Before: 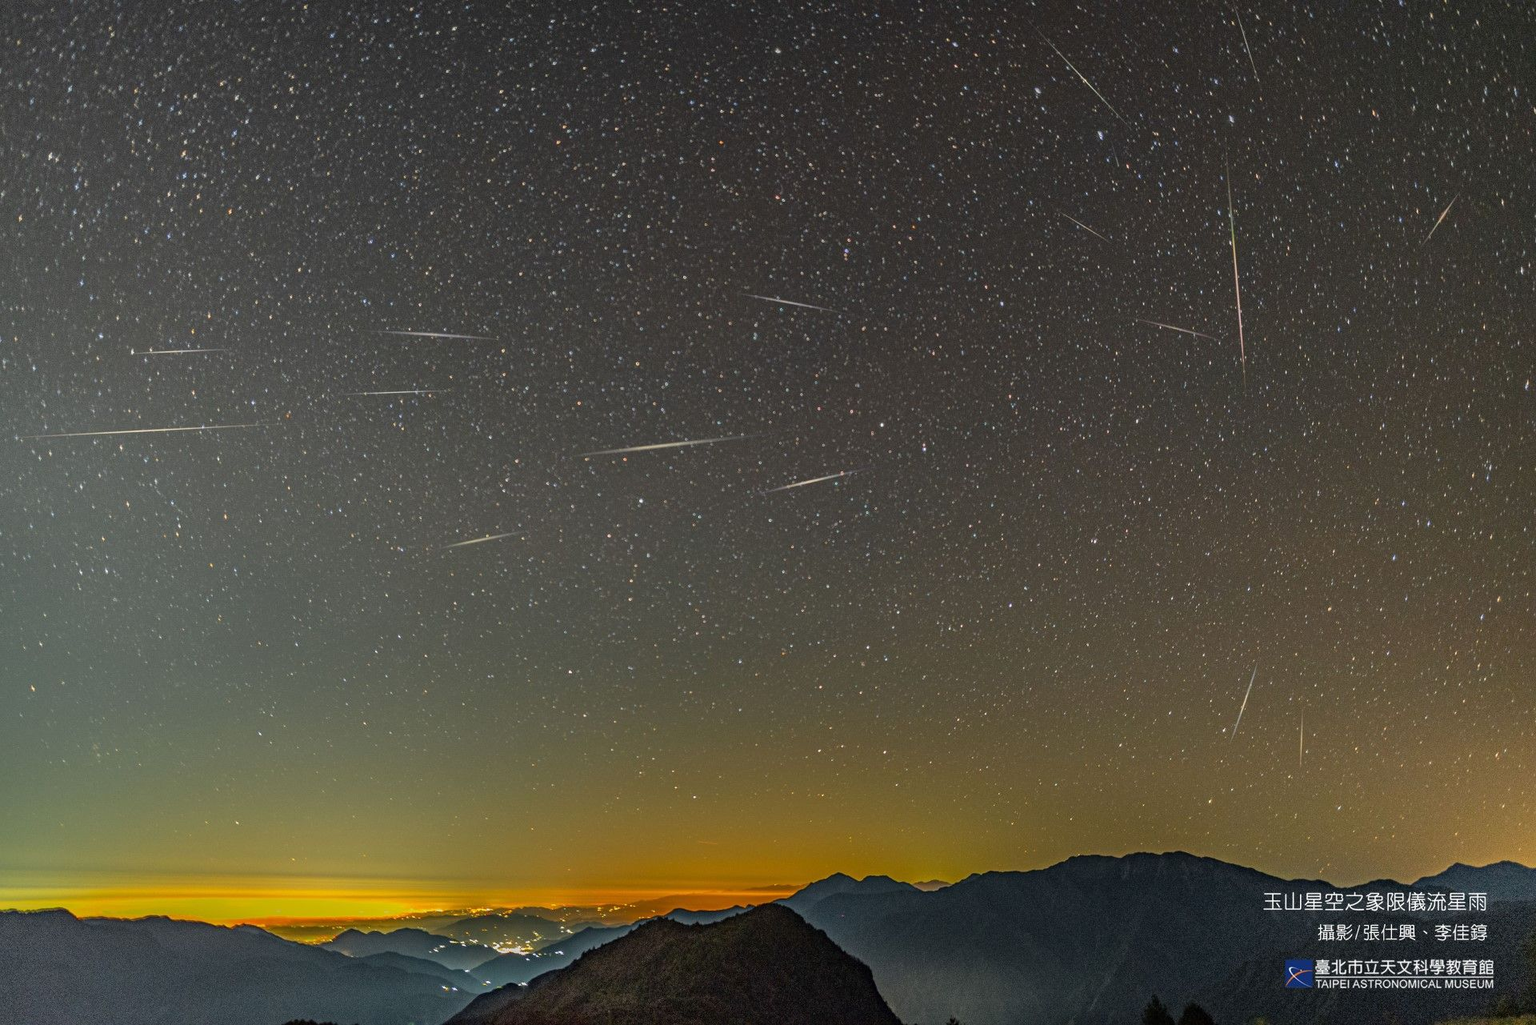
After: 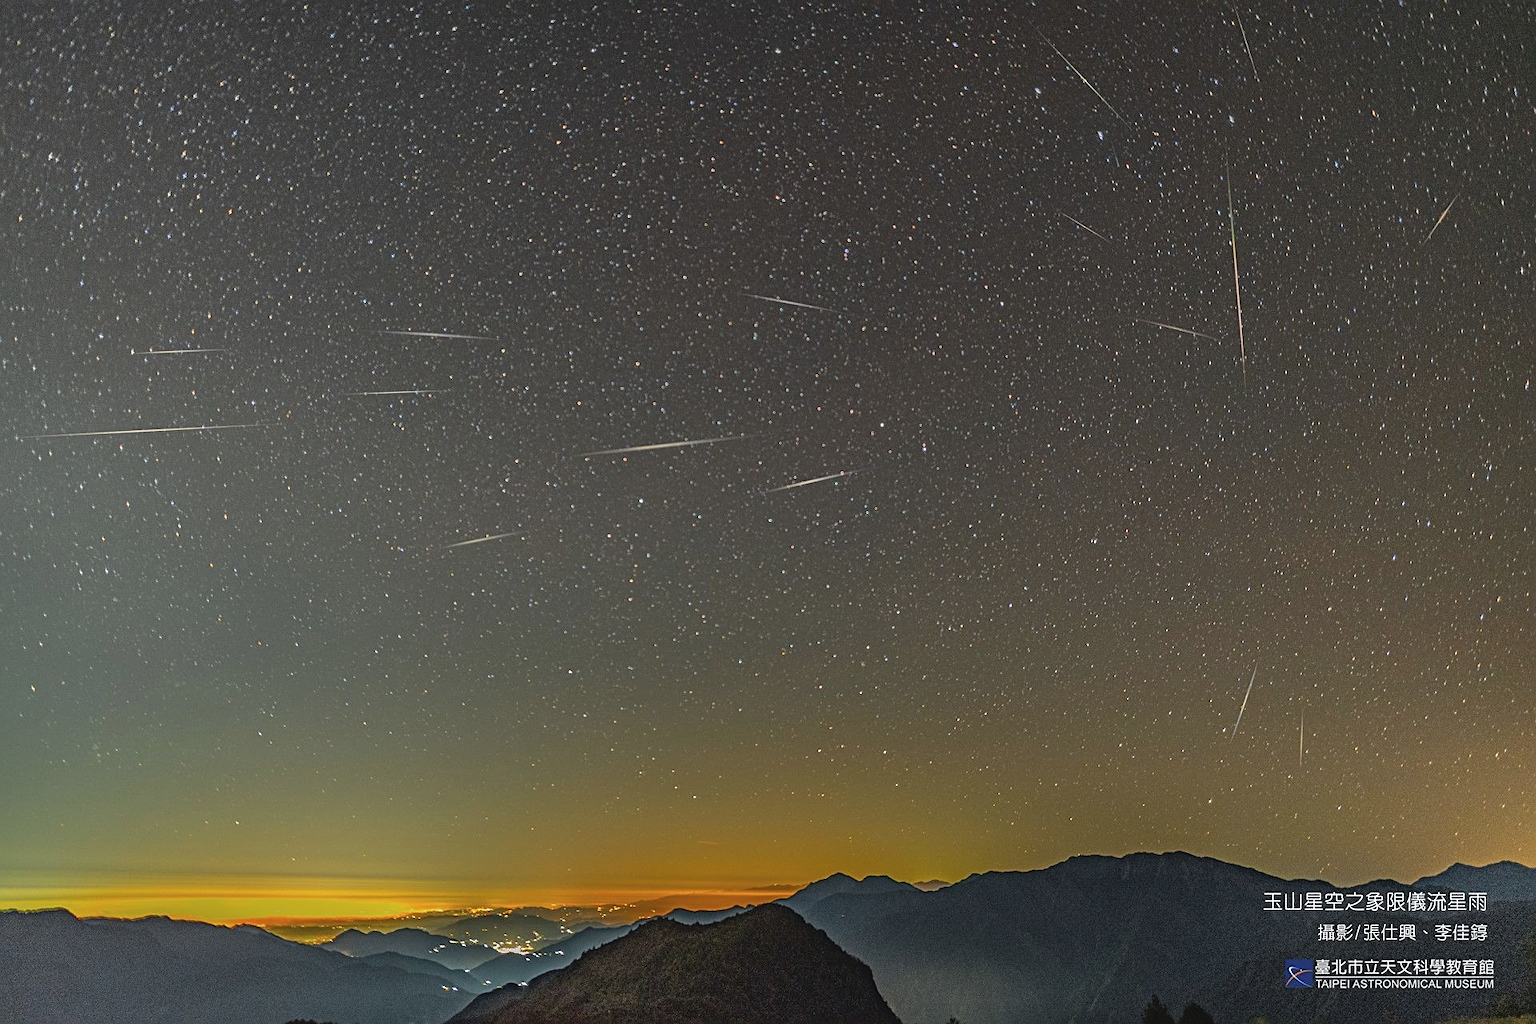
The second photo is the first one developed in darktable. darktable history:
sharpen: on, module defaults
contrast brightness saturation: contrast -0.1, saturation -0.1
